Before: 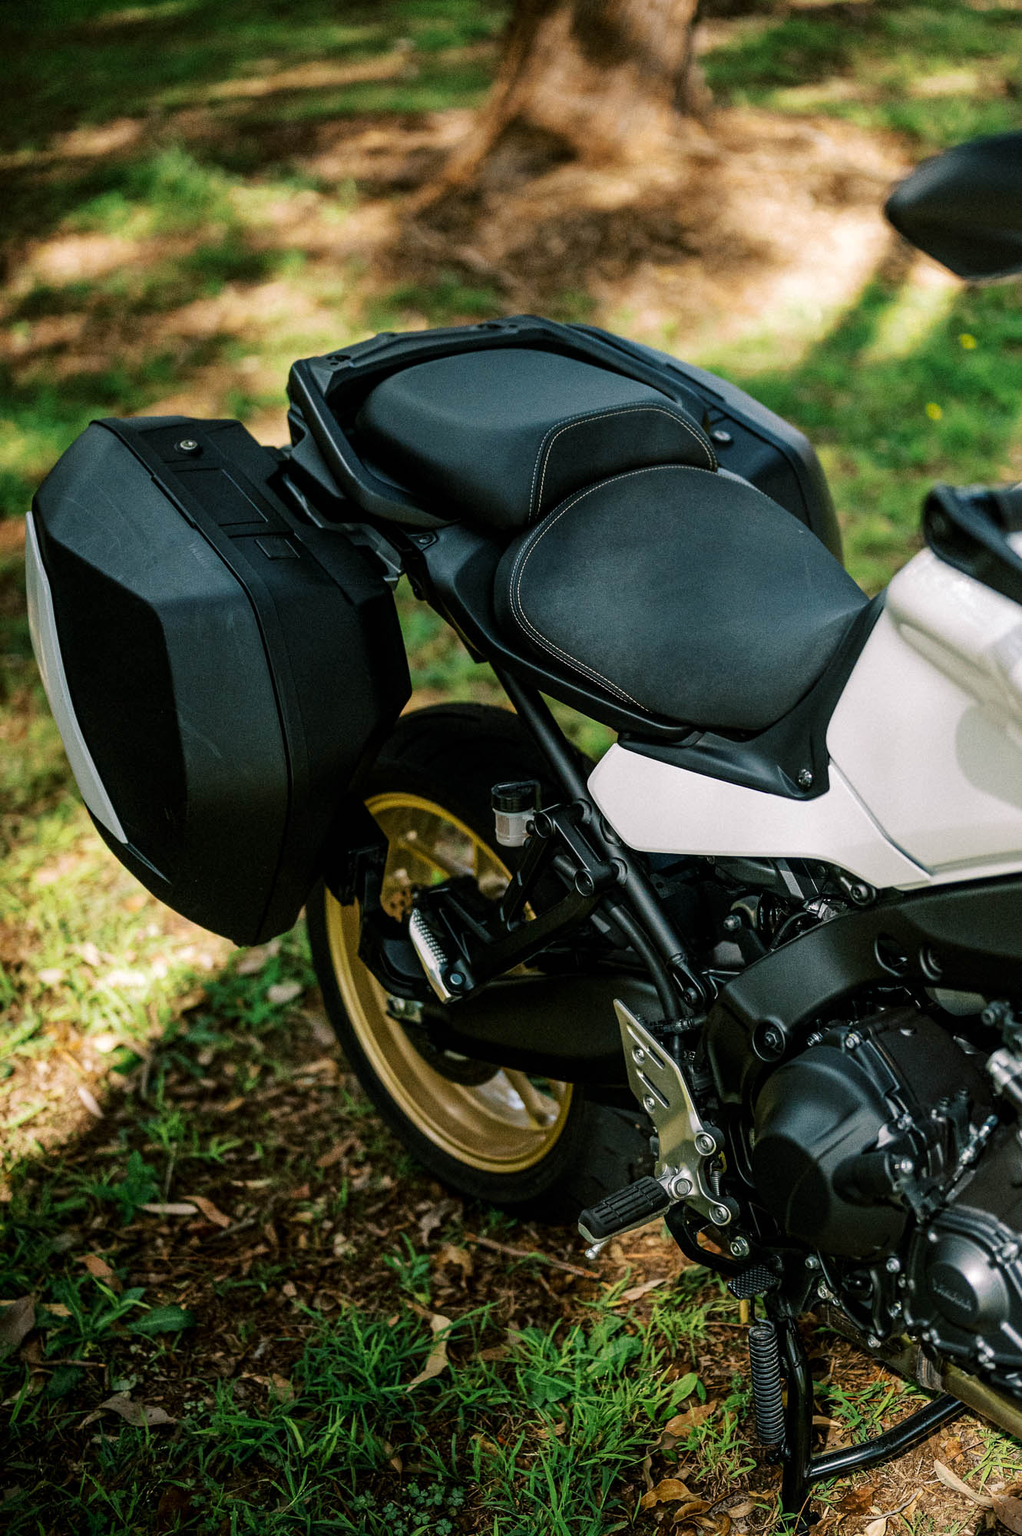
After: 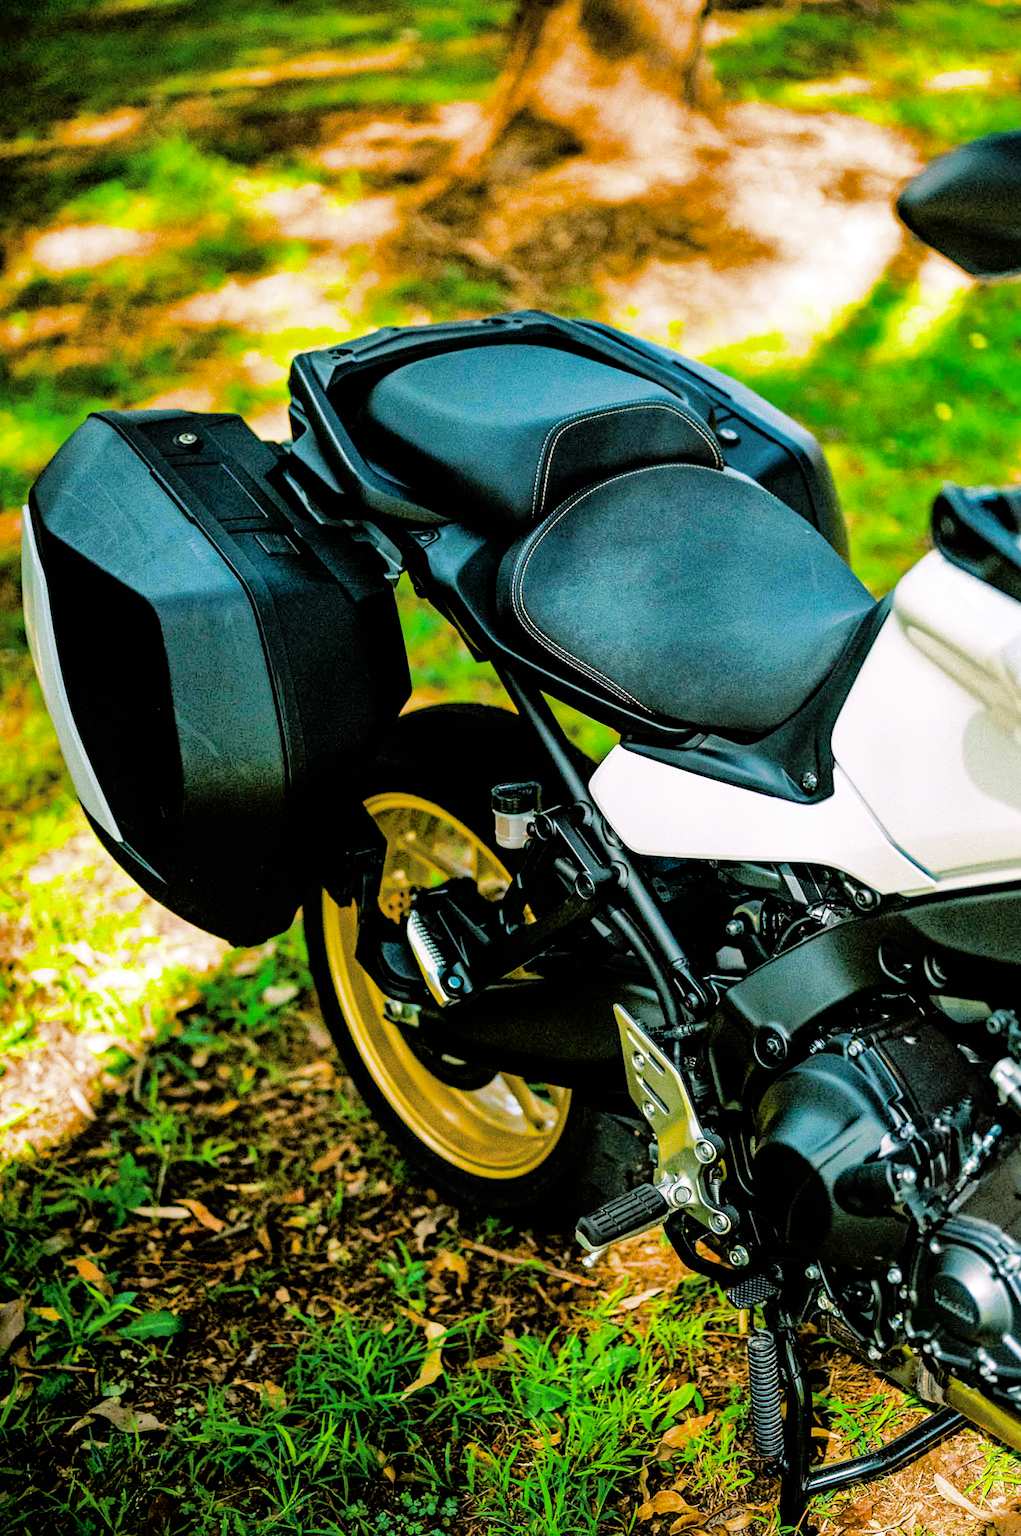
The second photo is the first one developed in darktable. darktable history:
filmic rgb: black relative exposure -5 EV, hardness 2.88, contrast 1.3, highlights saturation mix -30%
haze removal: compatibility mode true, adaptive false
color balance rgb: perceptual saturation grading › global saturation 30%, global vibrance 30%
exposure: black level correction 0, exposure 1 EV, compensate exposure bias true, compensate highlight preservation false
contrast brightness saturation: saturation -0.05
shadows and highlights: highlights -60
crop and rotate: angle -0.5°
